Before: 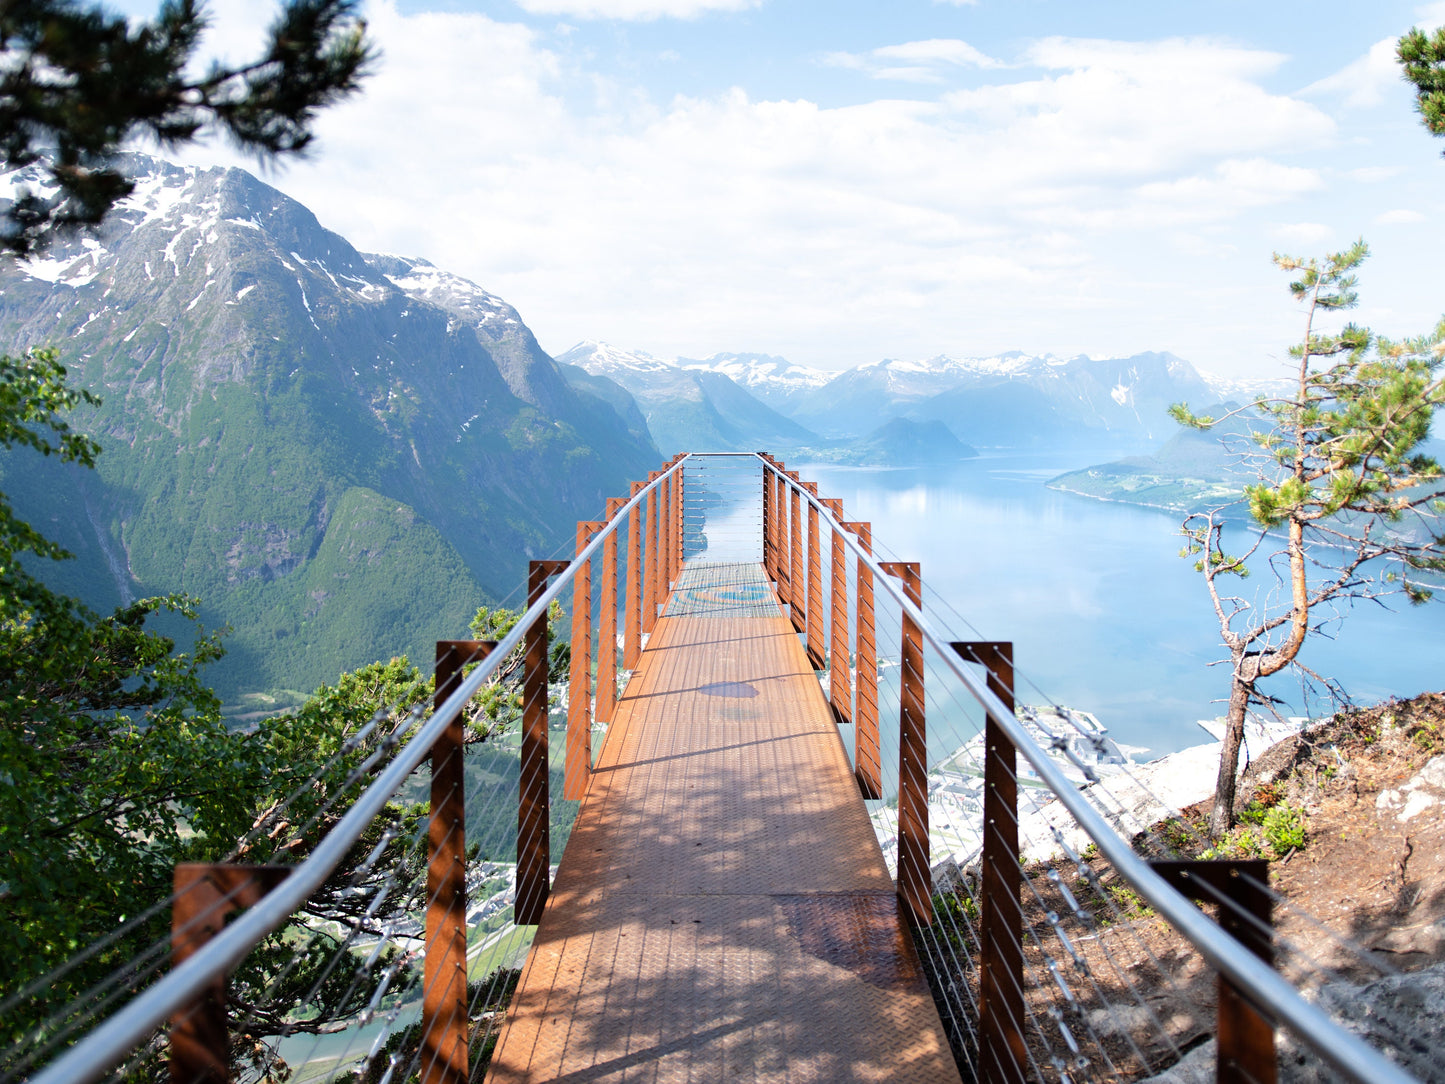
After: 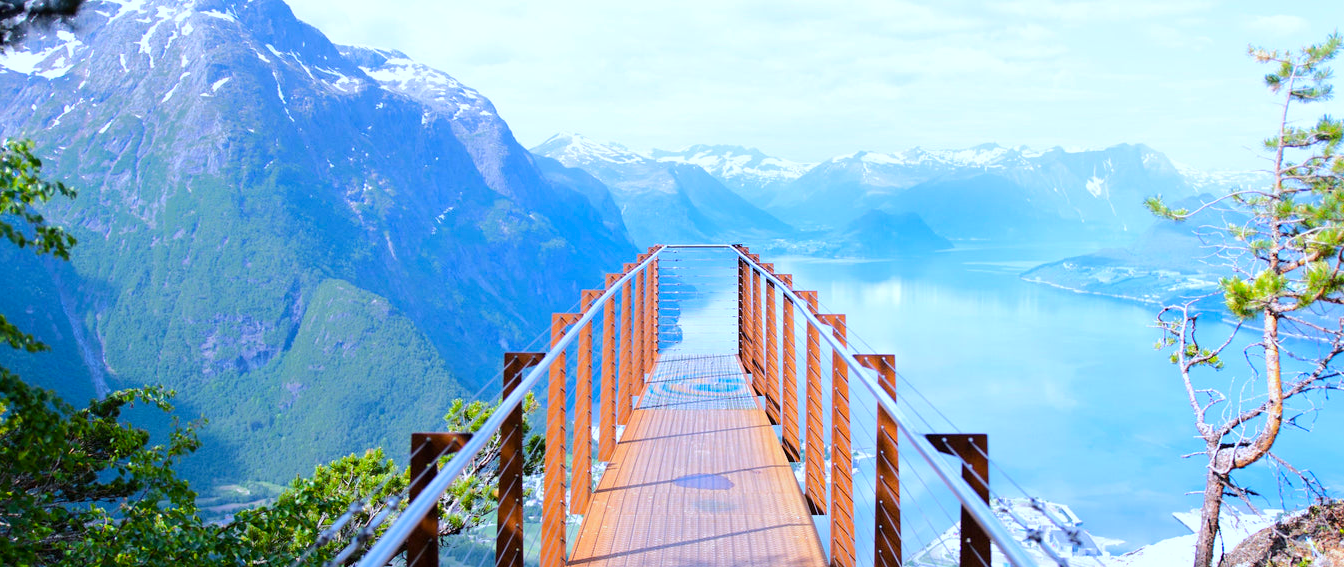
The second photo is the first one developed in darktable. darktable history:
crop: left 1.744%, top 19.225%, right 5.069%, bottom 28.357%
color balance rgb: perceptual saturation grading › global saturation 25%, perceptual brilliance grading › mid-tones 10%, perceptual brilliance grading › shadows 15%, global vibrance 20%
white balance: red 0.948, green 1.02, blue 1.176
